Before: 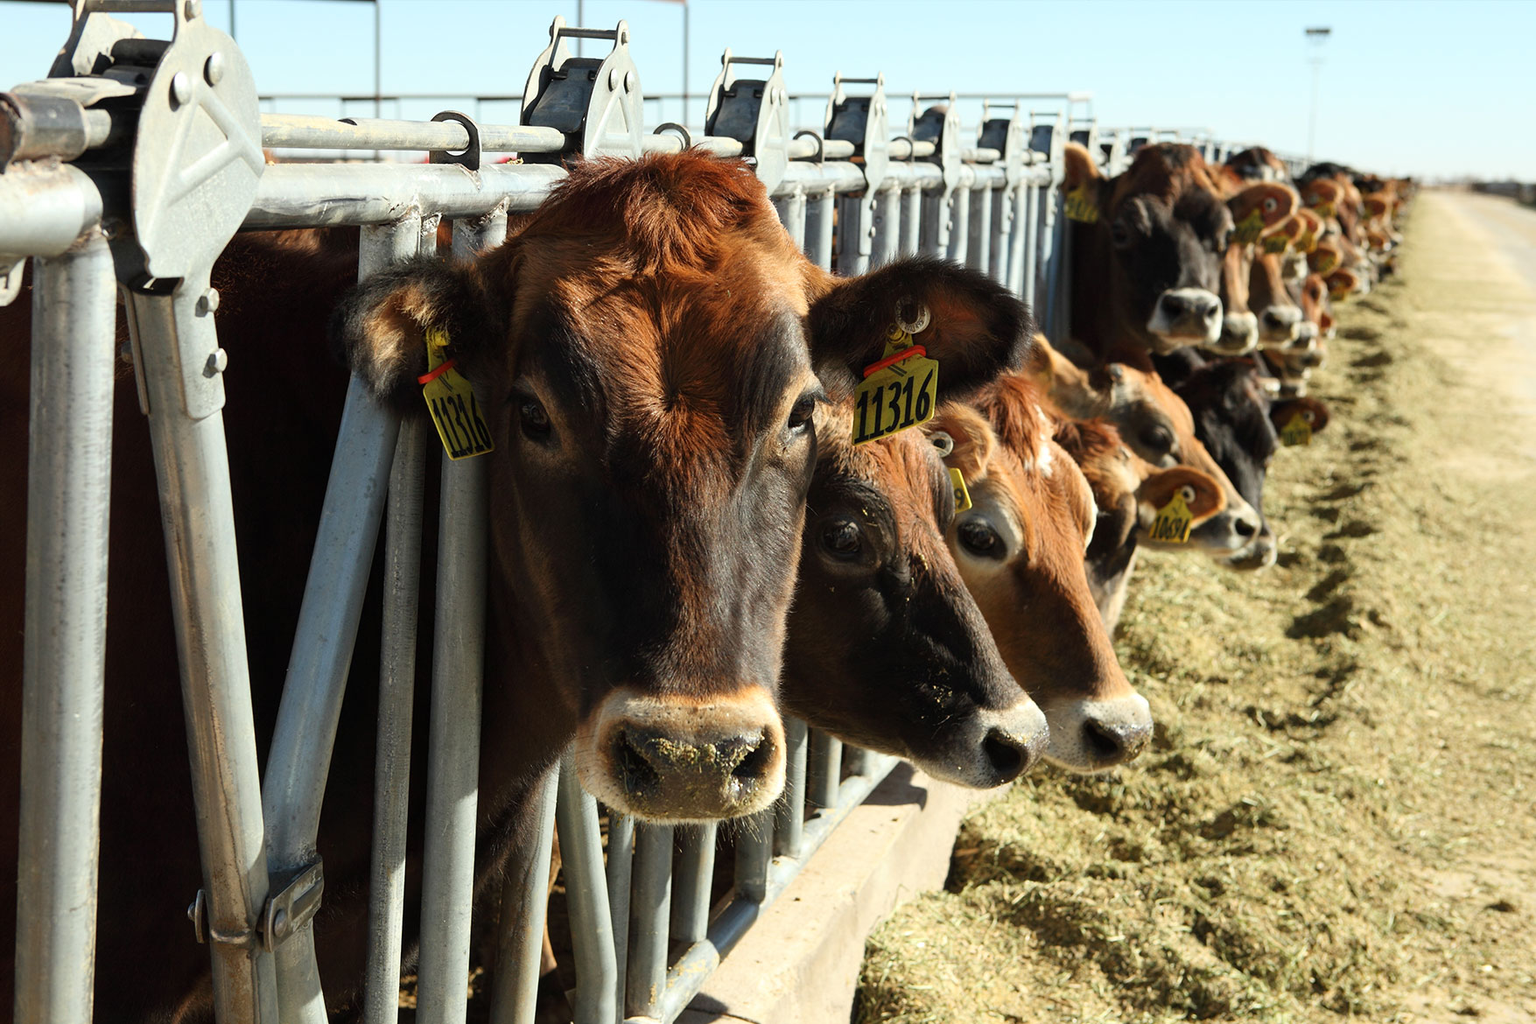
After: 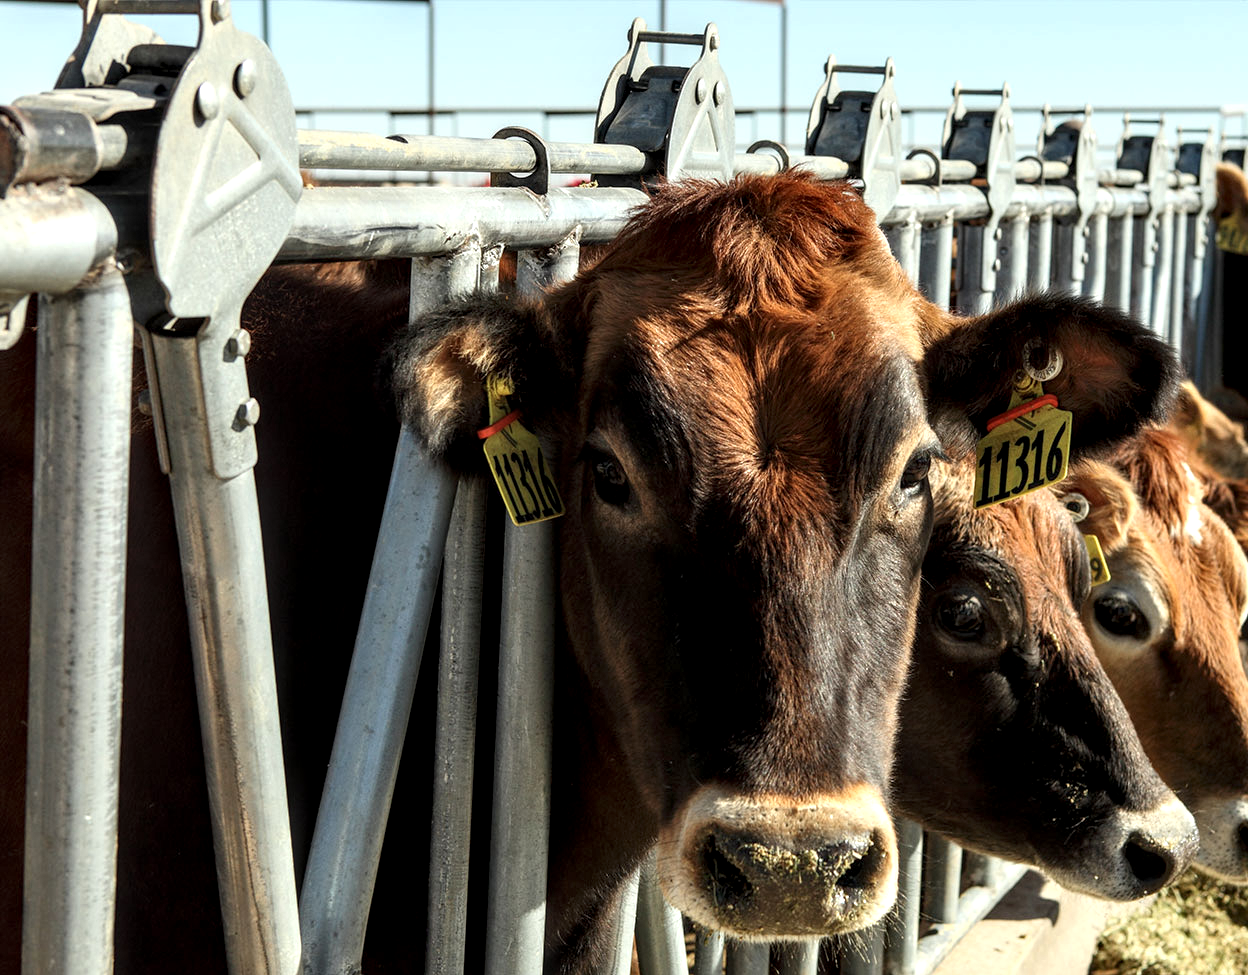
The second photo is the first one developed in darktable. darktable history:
local contrast: highlights 60%, shadows 60%, detail 160%
crop: right 28.885%, bottom 16.626%
